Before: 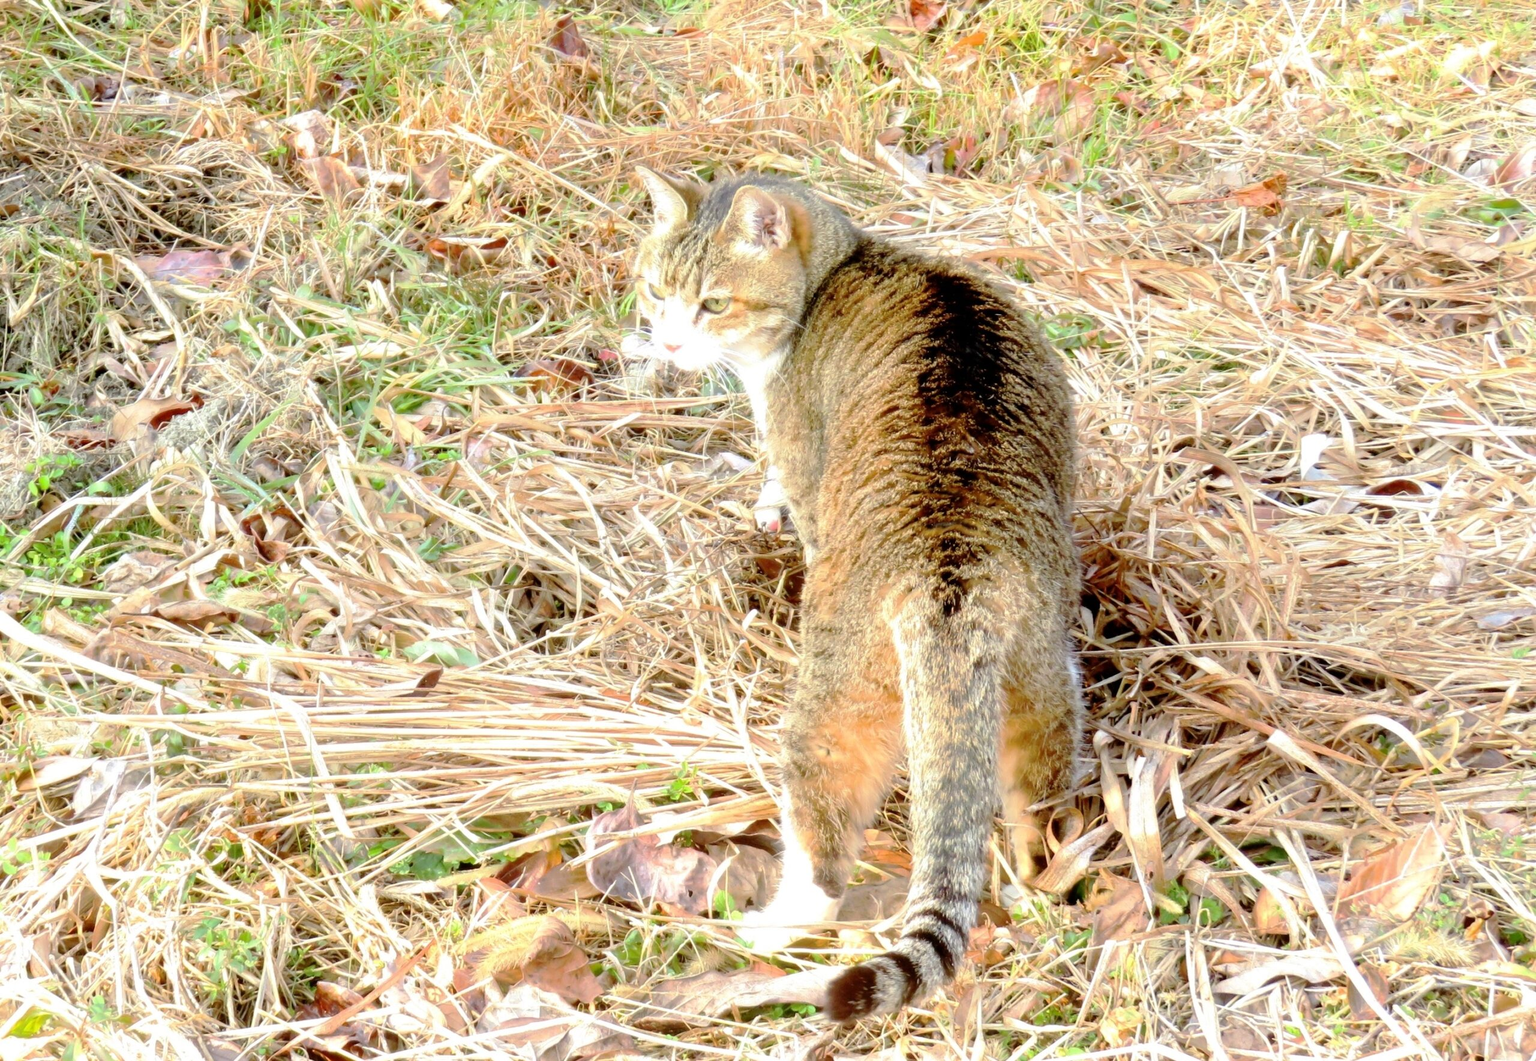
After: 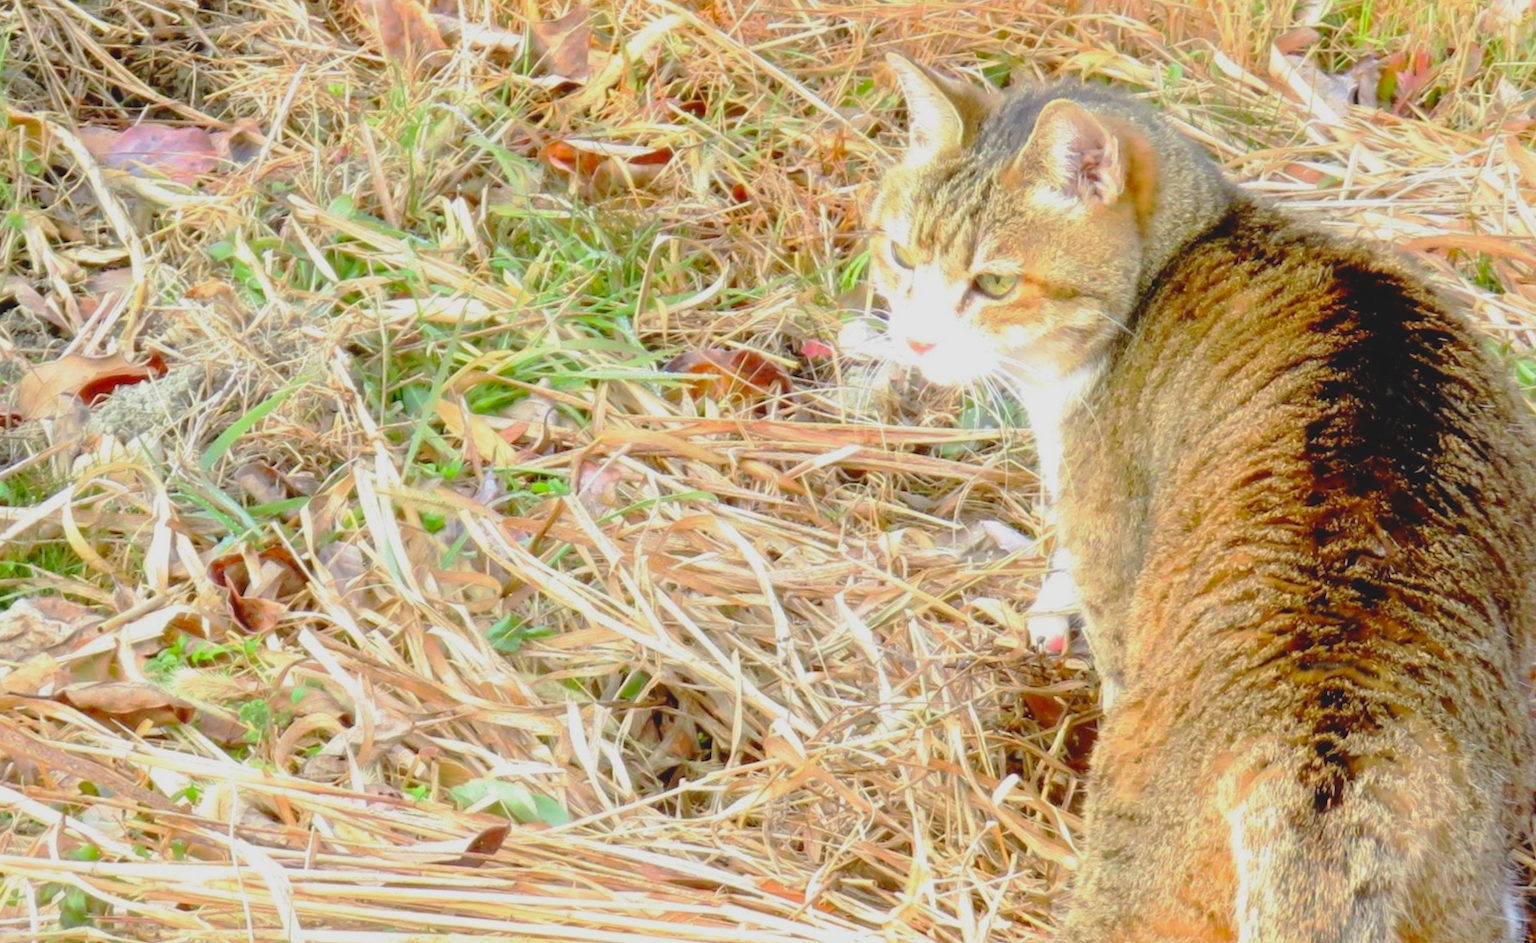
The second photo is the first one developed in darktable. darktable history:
contrast brightness saturation: contrast -0.19, saturation 0.19
crop and rotate: angle -4.99°, left 2.122%, top 6.945%, right 27.566%, bottom 30.519%
